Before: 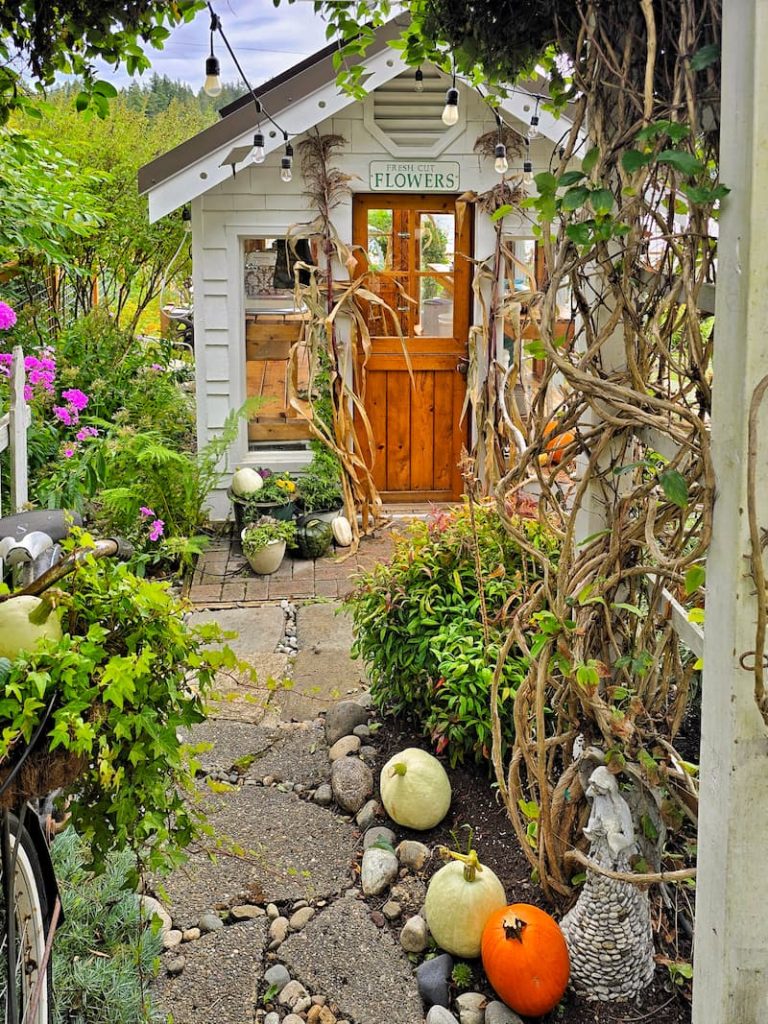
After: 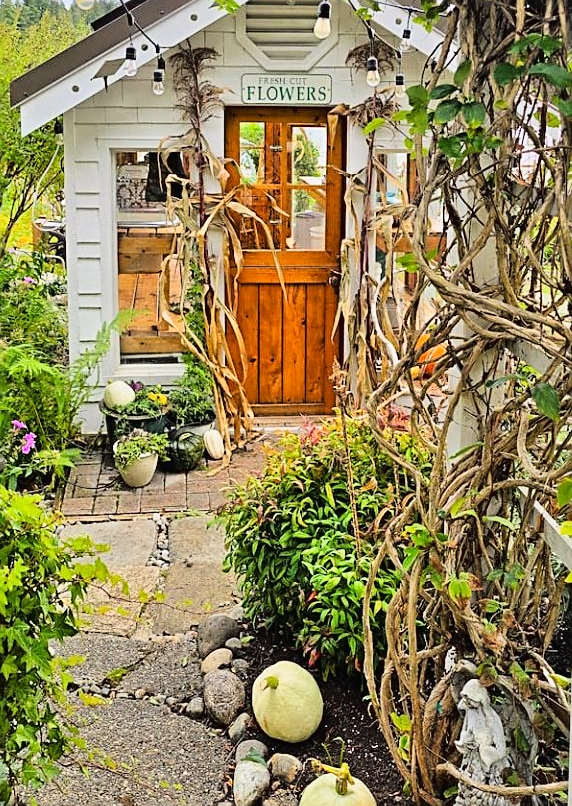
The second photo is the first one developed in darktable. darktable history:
crop: left 16.718%, top 8.53%, right 8.737%, bottom 12.676%
tone curve: curves: ch0 [(0, 0.014) (0.17, 0.099) (0.398, 0.423) (0.728, 0.808) (0.877, 0.91) (0.99, 0.955)]; ch1 [(0, 0) (0.377, 0.325) (0.493, 0.491) (0.505, 0.504) (0.515, 0.515) (0.554, 0.575) (0.623, 0.643) (0.701, 0.718) (1, 1)]; ch2 [(0, 0) (0.423, 0.453) (0.481, 0.485) (0.501, 0.501) (0.531, 0.527) (0.586, 0.597) (0.663, 0.706) (0.717, 0.753) (1, 0.991)], color space Lab, linked channels, preserve colors none
sharpen: on, module defaults
